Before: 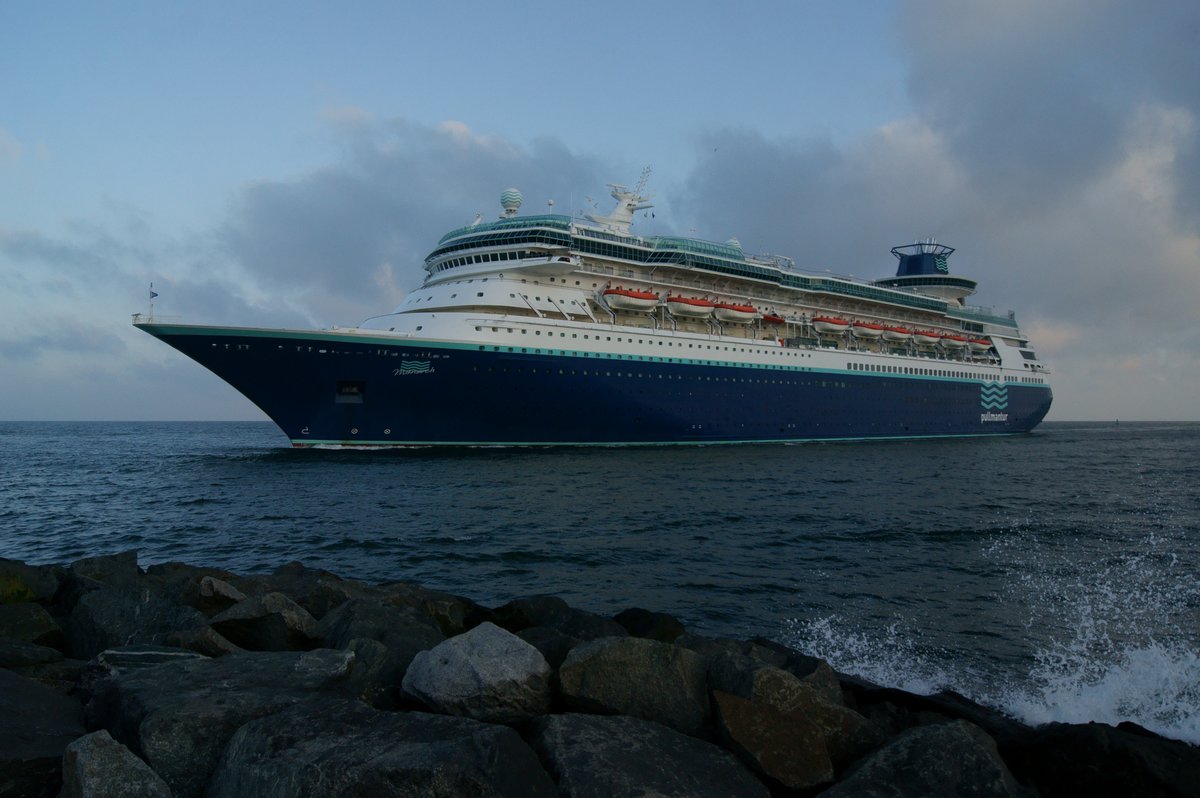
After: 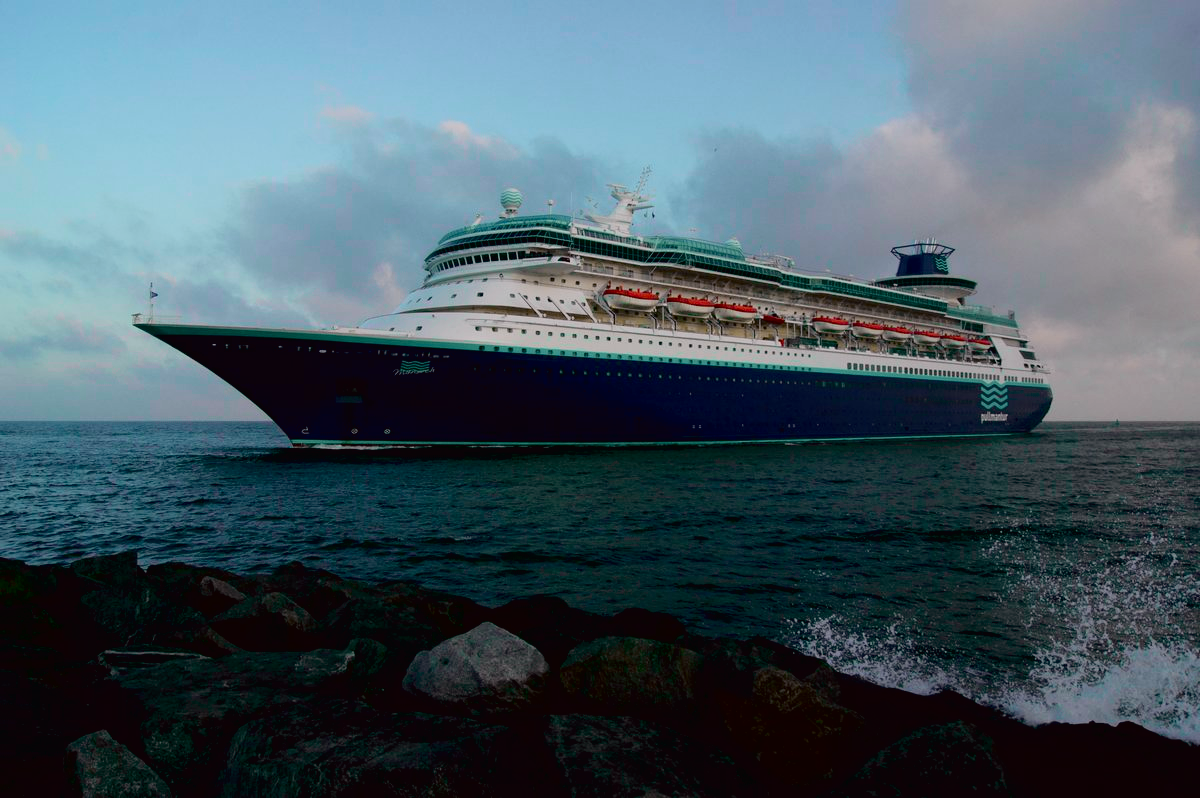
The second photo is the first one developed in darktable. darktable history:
tone curve: curves: ch0 [(0, 0.012) (0.144, 0.137) (0.326, 0.386) (0.489, 0.573) (0.656, 0.763) (0.849, 0.902) (1, 0.974)]; ch1 [(0, 0) (0.366, 0.367) (0.475, 0.453) (0.487, 0.501) (0.519, 0.527) (0.544, 0.579) (0.562, 0.619) (0.622, 0.694) (1, 1)]; ch2 [(0, 0) (0.333, 0.346) (0.375, 0.375) (0.424, 0.43) (0.476, 0.492) (0.502, 0.503) (0.533, 0.541) (0.572, 0.615) (0.605, 0.656) (0.641, 0.709) (1, 1)], color space Lab, independent channels, preserve colors none
exposure: black level correction 0.009, exposure -0.166 EV, compensate highlight preservation false
